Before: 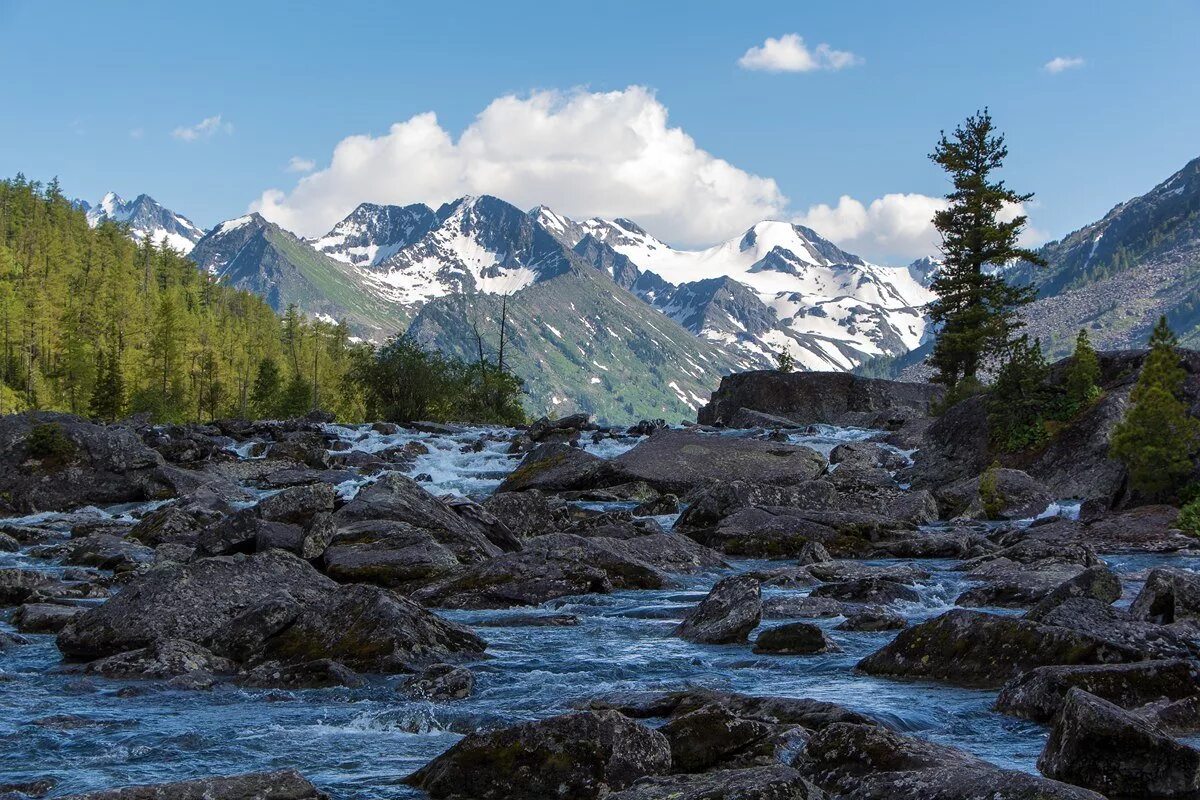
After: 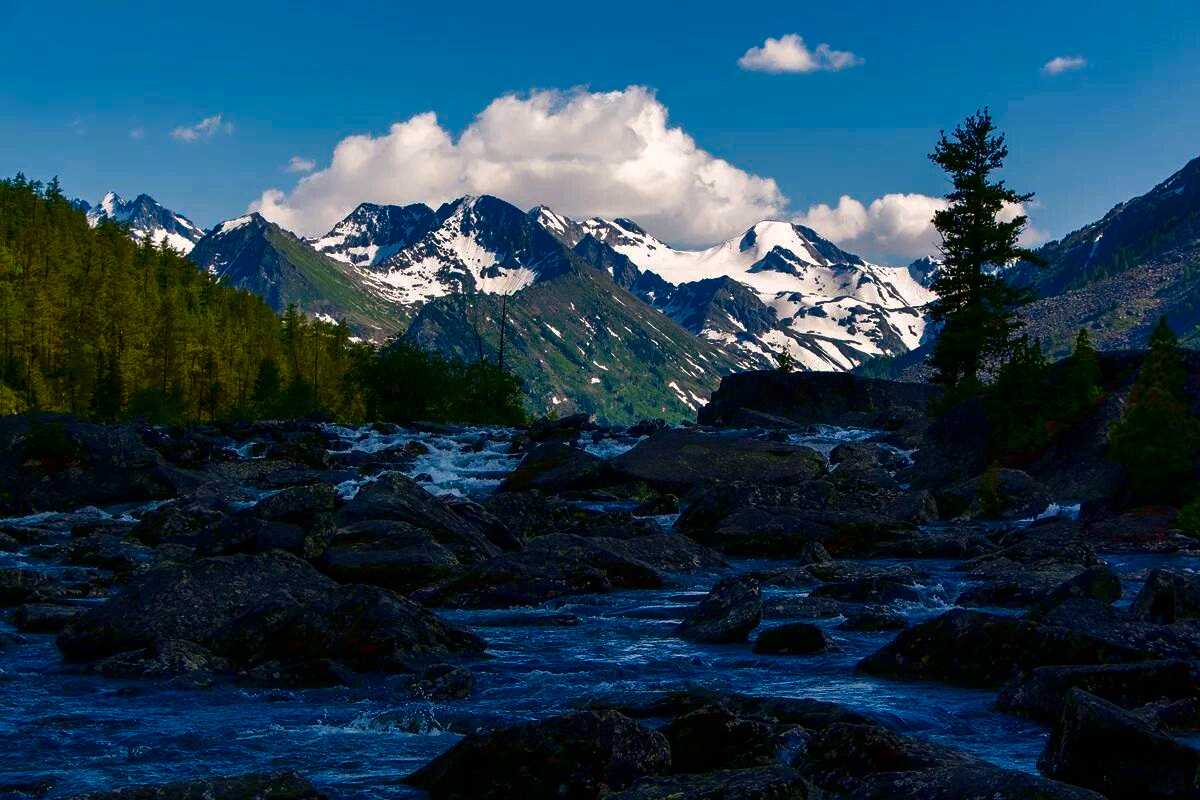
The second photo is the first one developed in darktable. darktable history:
contrast brightness saturation: contrast 0.087, brightness -0.588, saturation 0.168
color balance rgb: shadows lift › chroma 2.786%, shadows lift › hue 193.7°, highlights gain › chroma 1.368%, highlights gain › hue 51.91°, perceptual saturation grading › global saturation 31.247%, global vibrance 20%
